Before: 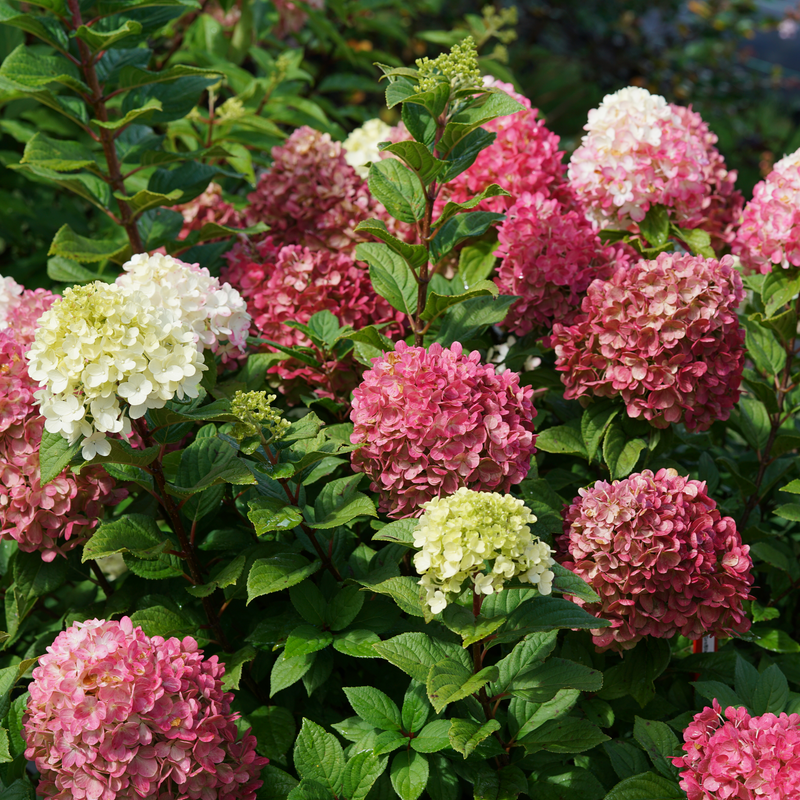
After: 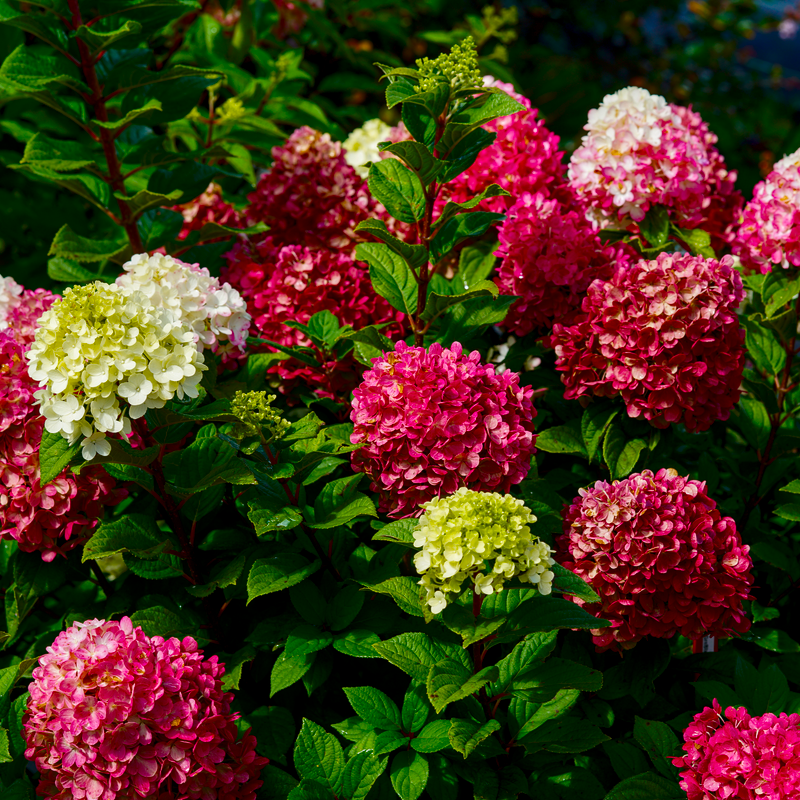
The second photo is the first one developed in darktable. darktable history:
contrast brightness saturation: contrast 0.1, brightness -0.26, saturation 0.14
local contrast: on, module defaults
color balance rgb: linear chroma grading › global chroma 15%, perceptual saturation grading › global saturation 30%
